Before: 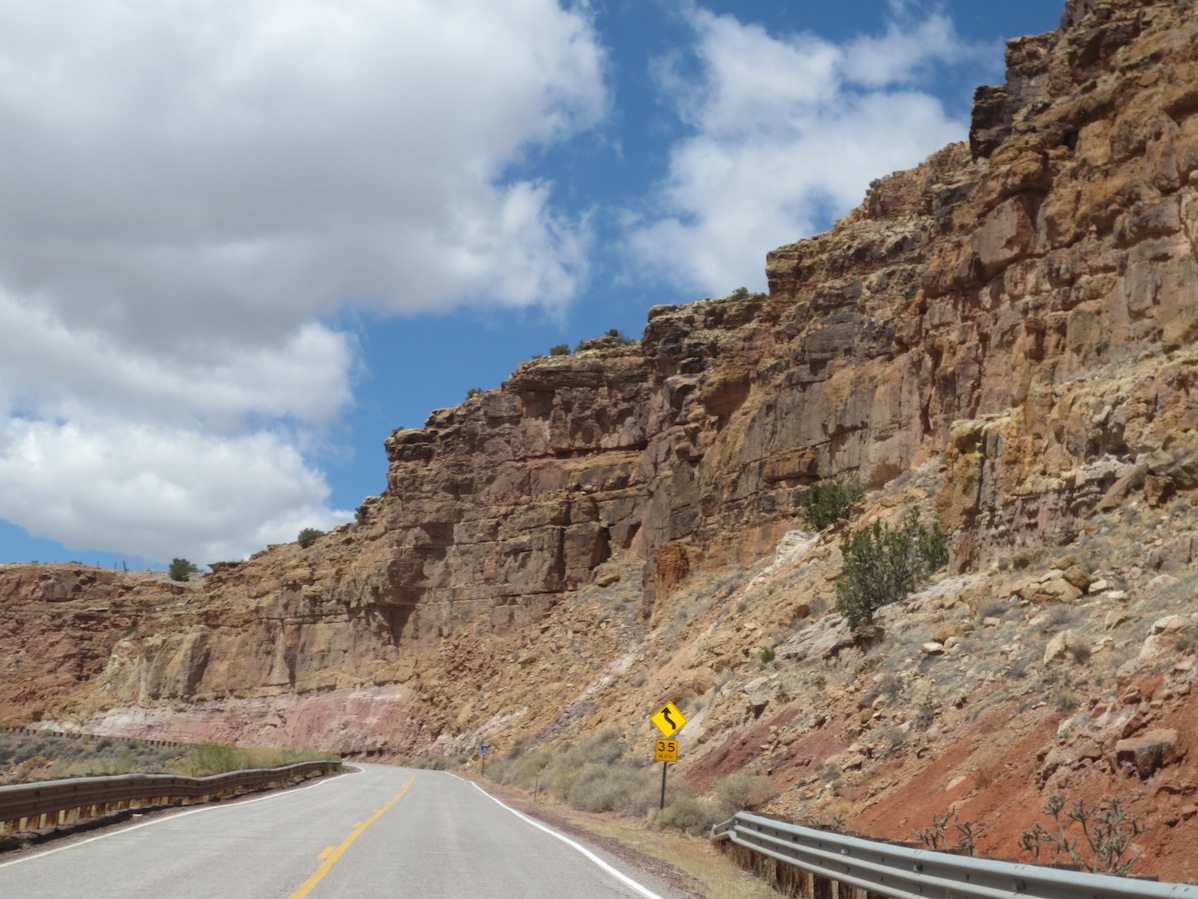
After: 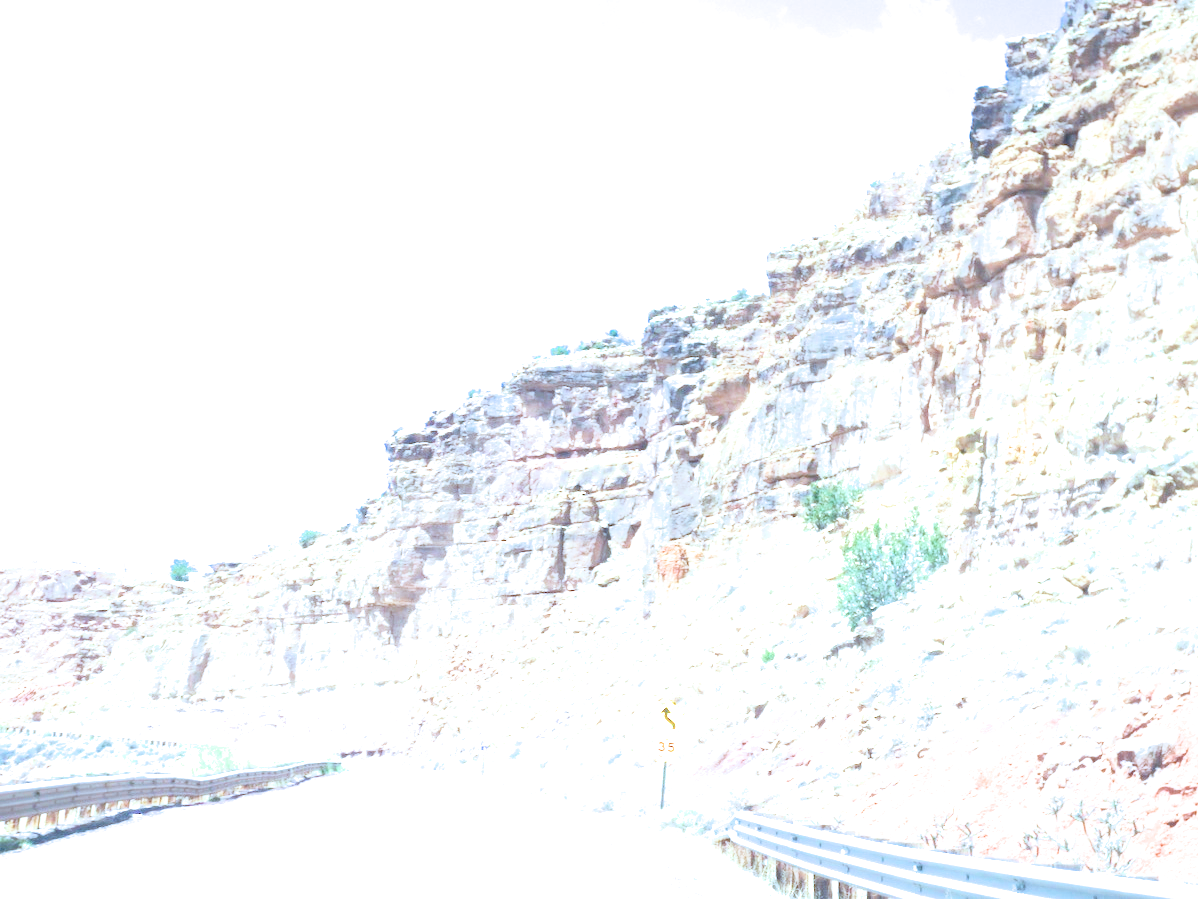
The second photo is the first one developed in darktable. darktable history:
color calibration "scene-referred default": illuminant custom, x 0.432, y 0.395, temperature 3098 K
filmic rgb "scene-referred default": black relative exposure -8.15 EV, white relative exposure 3.76 EV, hardness 4.46
exposure: black level correction 0, exposure 4 EV, compensate exposure bias true, compensate highlight preservation false
